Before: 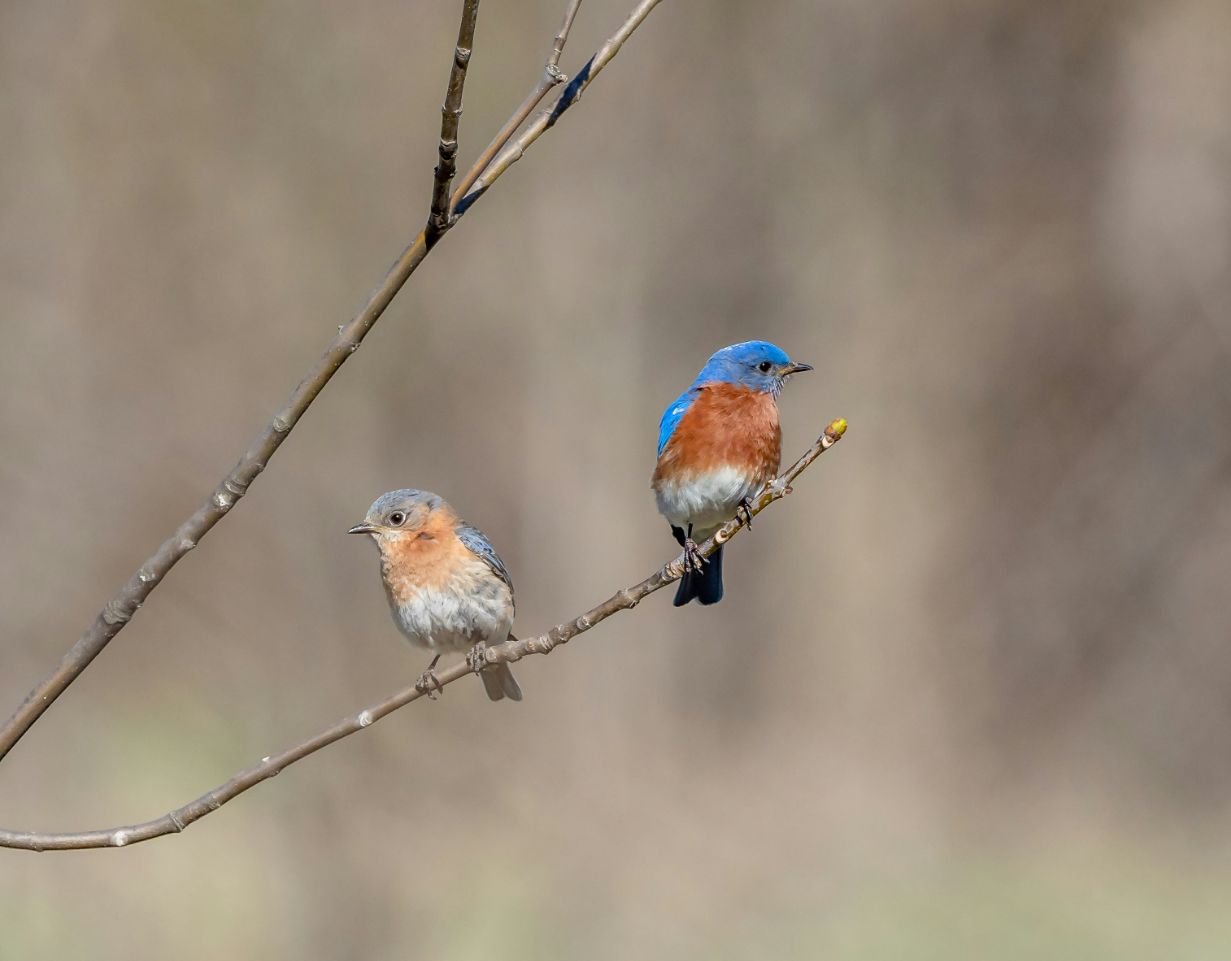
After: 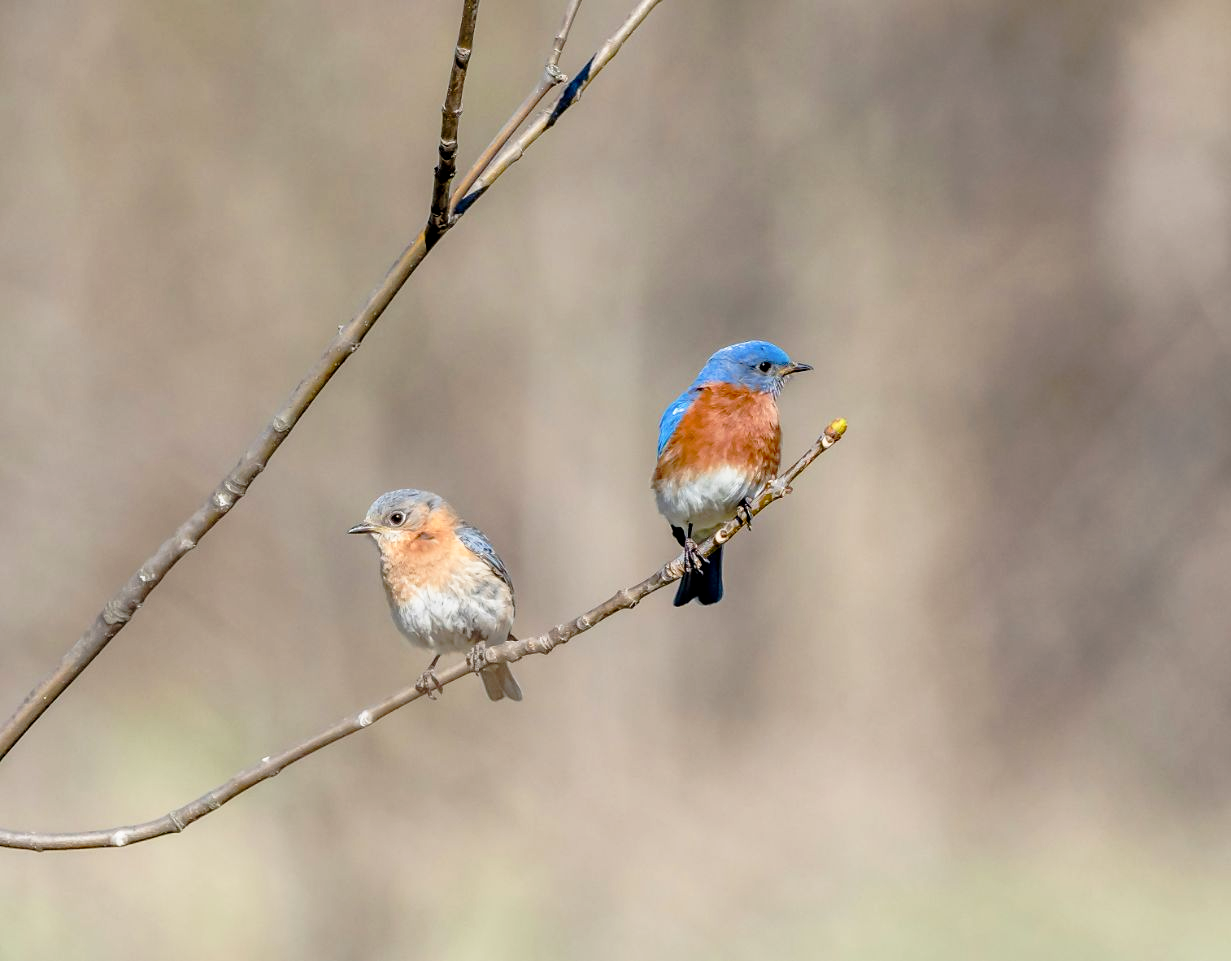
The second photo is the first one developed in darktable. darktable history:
tone curve: curves: ch0 [(0, 0) (0.062, 0.023) (0.168, 0.142) (0.359, 0.44) (0.469, 0.544) (0.634, 0.722) (0.839, 0.909) (0.998, 0.978)]; ch1 [(0, 0) (0.437, 0.453) (0.472, 0.47) (0.502, 0.504) (0.527, 0.546) (0.568, 0.619) (0.608, 0.665) (0.669, 0.748) (0.859, 0.899) (1, 1)]; ch2 [(0, 0) (0.33, 0.301) (0.421, 0.443) (0.473, 0.498) (0.509, 0.5) (0.535, 0.564) (0.575, 0.625) (0.608, 0.676) (1, 1)], preserve colors none
local contrast: highlights 103%, shadows 98%, detail 120%, midtone range 0.2
